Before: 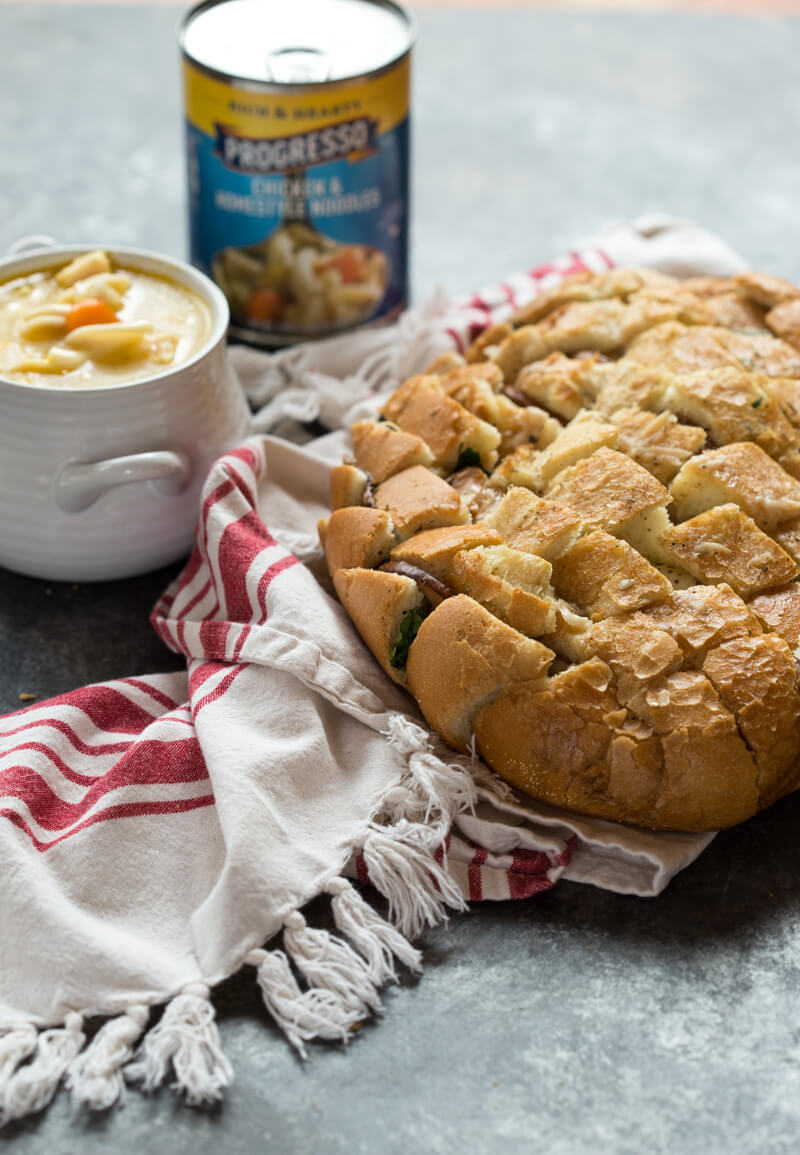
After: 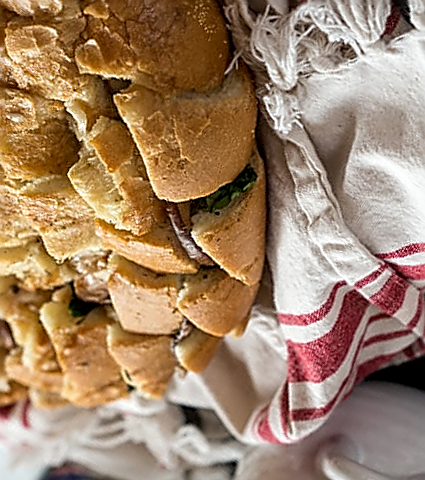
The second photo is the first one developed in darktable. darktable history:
sharpen: radius 1.661, amount 1.295
exposure: exposure 0.014 EV, compensate exposure bias true
local contrast: detail 130%
crop and rotate: angle 147.09°, left 9.187%, top 15.558%, right 4.534%, bottom 16.95%
